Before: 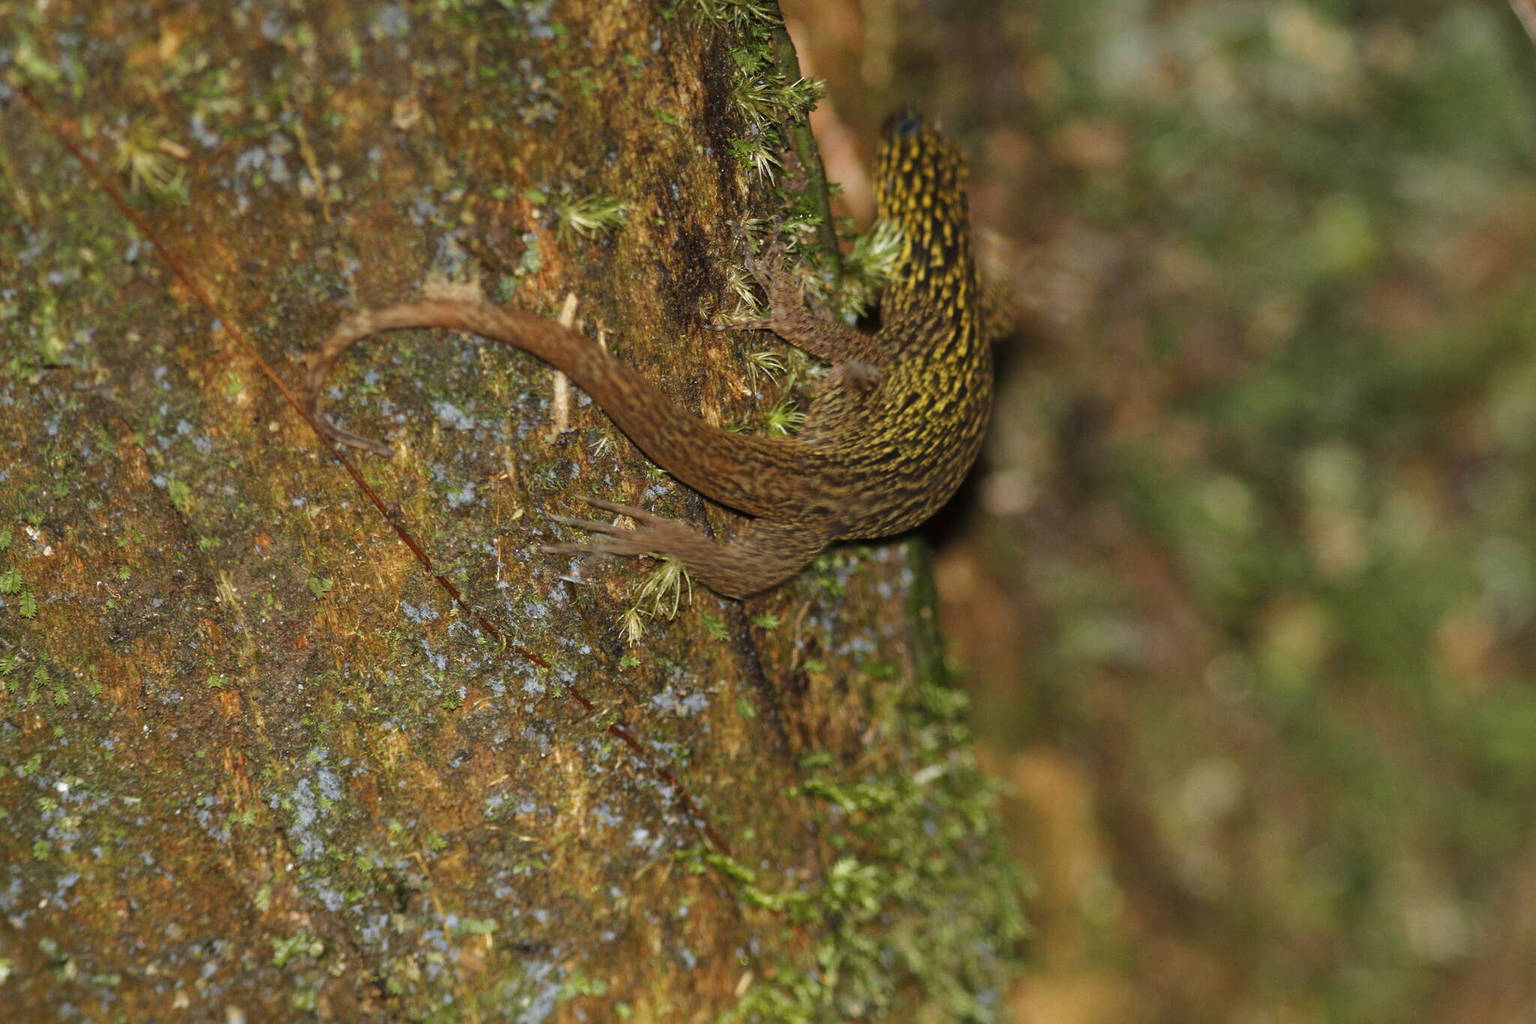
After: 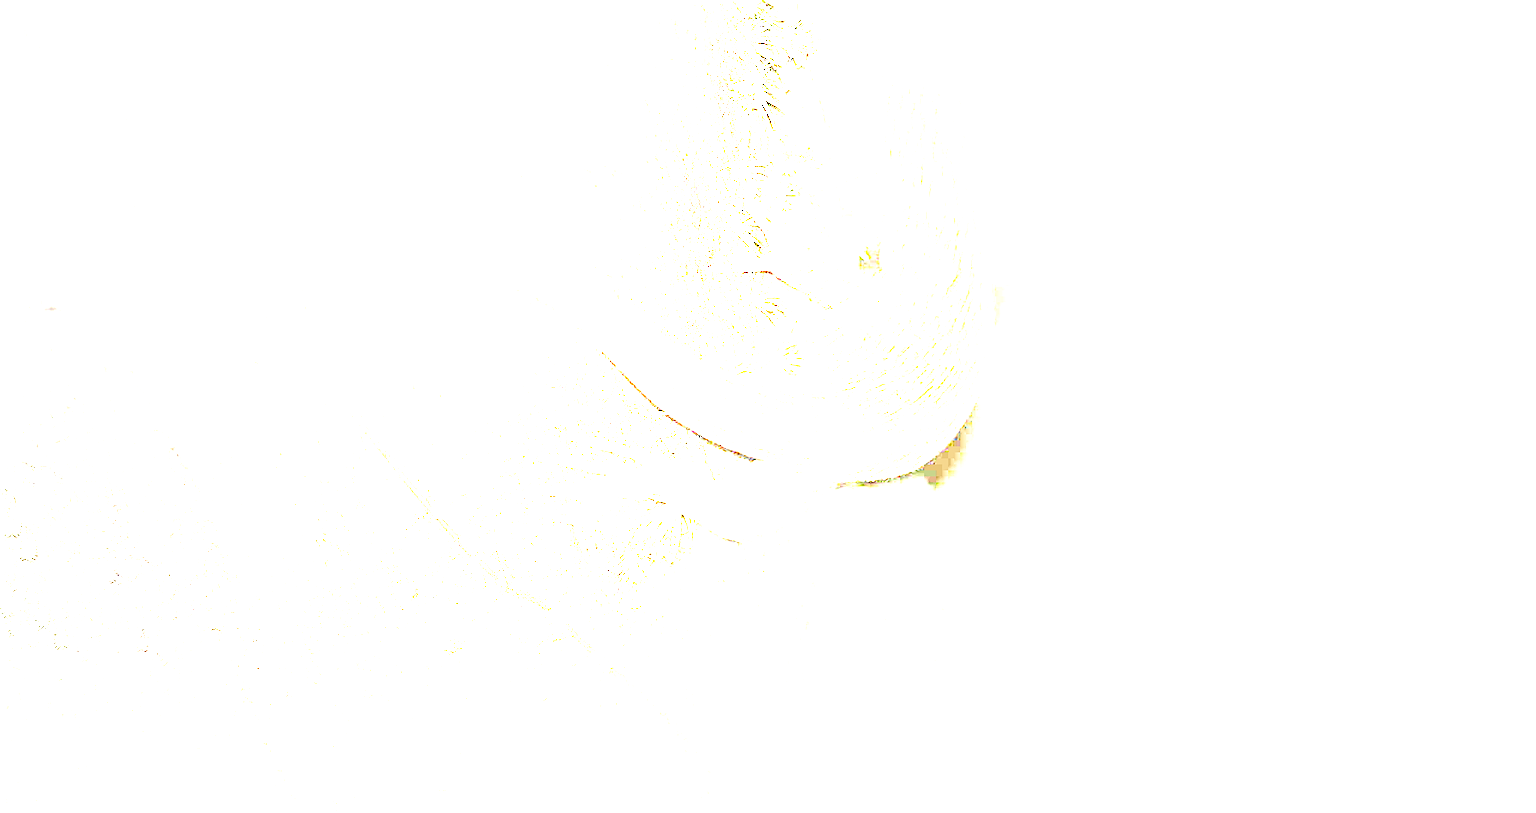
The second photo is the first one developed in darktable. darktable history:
crop and rotate: top 5.652%, bottom 14.84%
base curve: curves: ch0 [(0.017, 0) (0.425, 0.441) (0.844, 0.933) (1, 1)], preserve colors none
exposure: exposure 7.918 EV, compensate exposure bias true, compensate highlight preservation false
sharpen: on, module defaults
local contrast: mode bilateral grid, contrast 25, coarseness 50, detail 121%, midtone range 0.2
vignetting: fall-off start 17.99%, fall-off radius 137.7%, width/height ratio 0.625, shape 0.578, dithering 8-bit output
